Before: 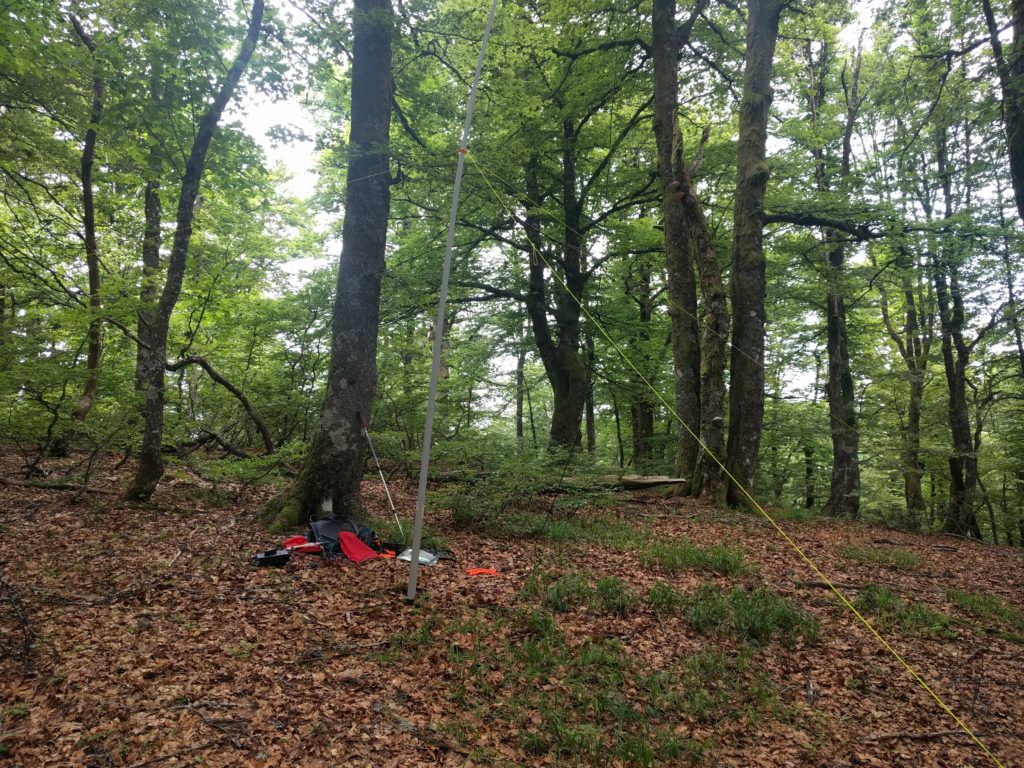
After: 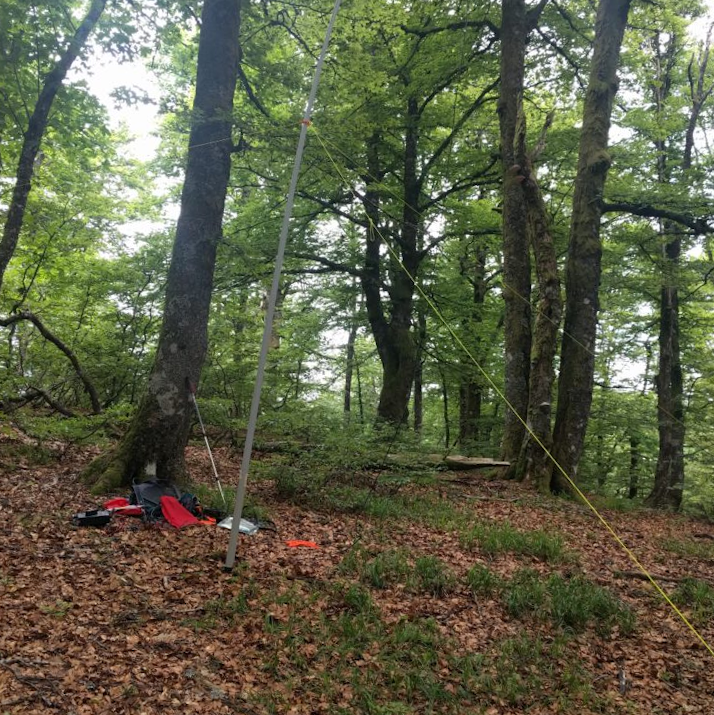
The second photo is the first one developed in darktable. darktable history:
crop and rotate: angle -3.2°, left 14.244%, top 0.017%, right 10.89%, bottom 0.023%
